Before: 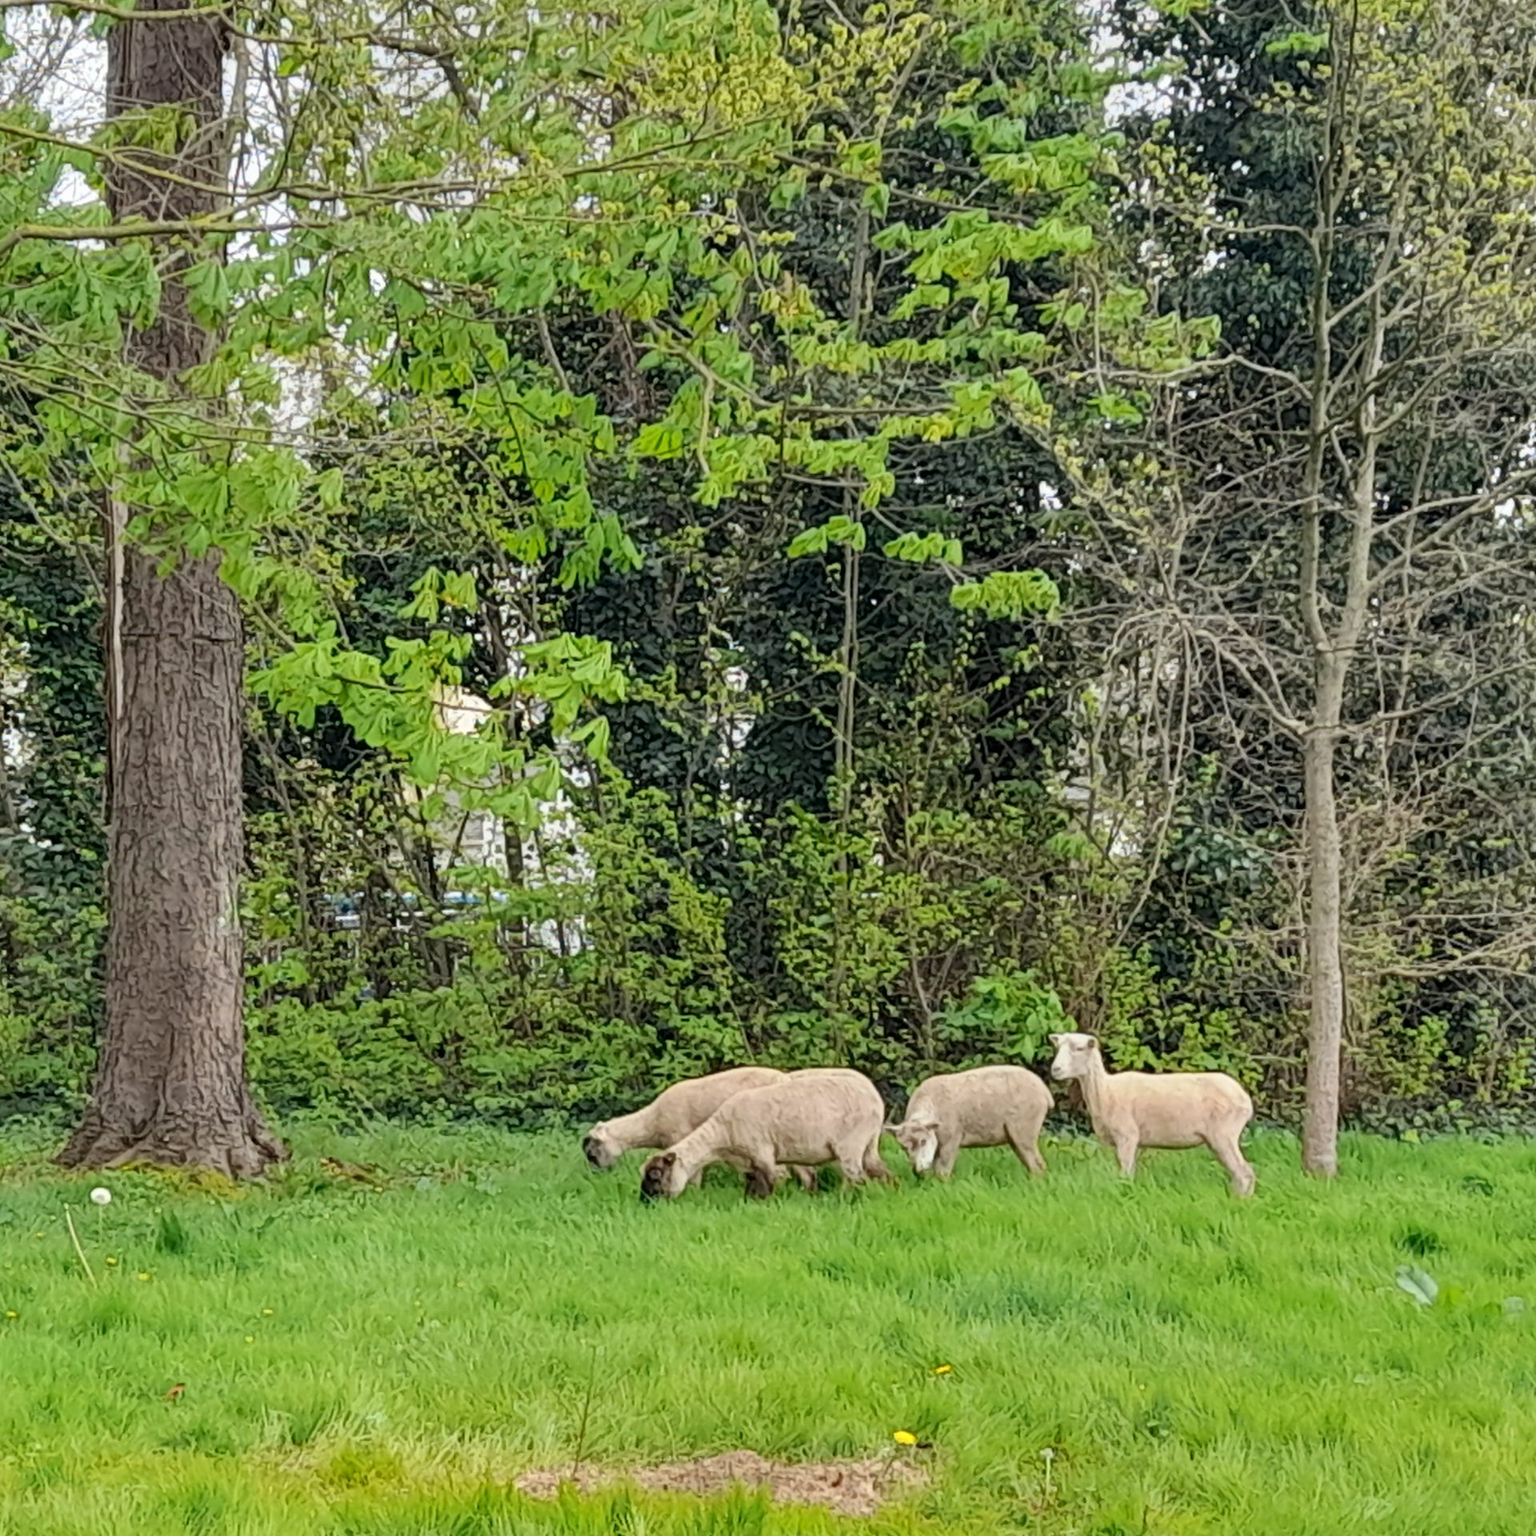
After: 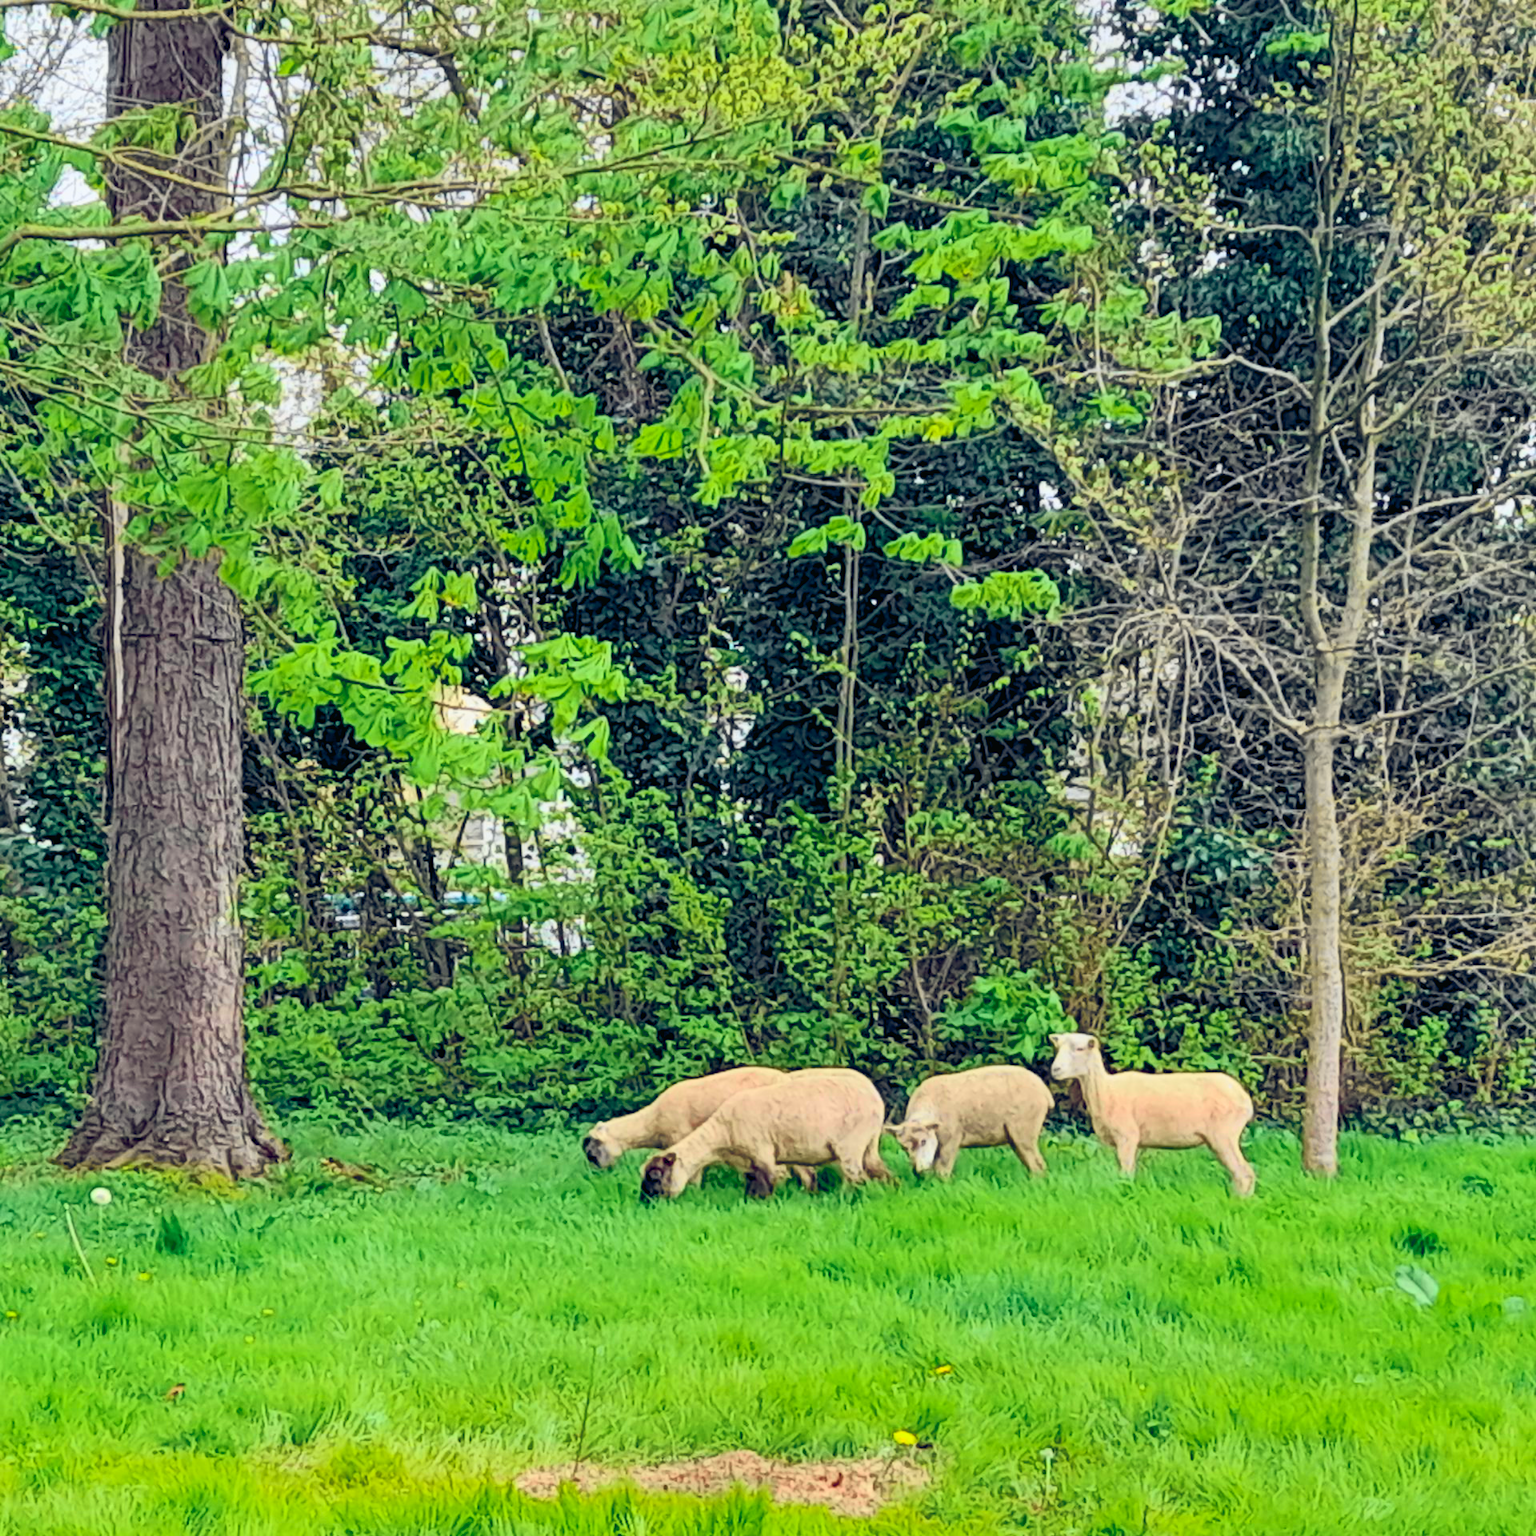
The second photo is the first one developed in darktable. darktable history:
color balance rgb: global offset › luminance -0.274%, global offset › chroma 0.317%, global offset › hue 261.67°, perceptual saturation grading › global saturation 29.726%, global vibrance 20%
tone curve: curves: ch0 [(0, 0.013) (0.104, 0.103) (0.258, 0.267) (0.448, 0.489) (0.709, 0.794) (0.895, 0.915) (0.994, 0.971)]; ch1 [(0, 0) (0.335, 0.298) (0.446, 0.416) (0.488, 0.488) (0.515, 0.504) (0.581, 0.615) (0.635, 0.661) (1, 1)]; ch2 [(0, 0) (0.314, 0.306) (0.436, 0.447) (0.502, 0.5) (0.538, 0.541) (0.568, 0.603) (0.641, 0.635) (0.717, 0.701) (1, 1)], color space Lab, independent channels, preserve colors none
